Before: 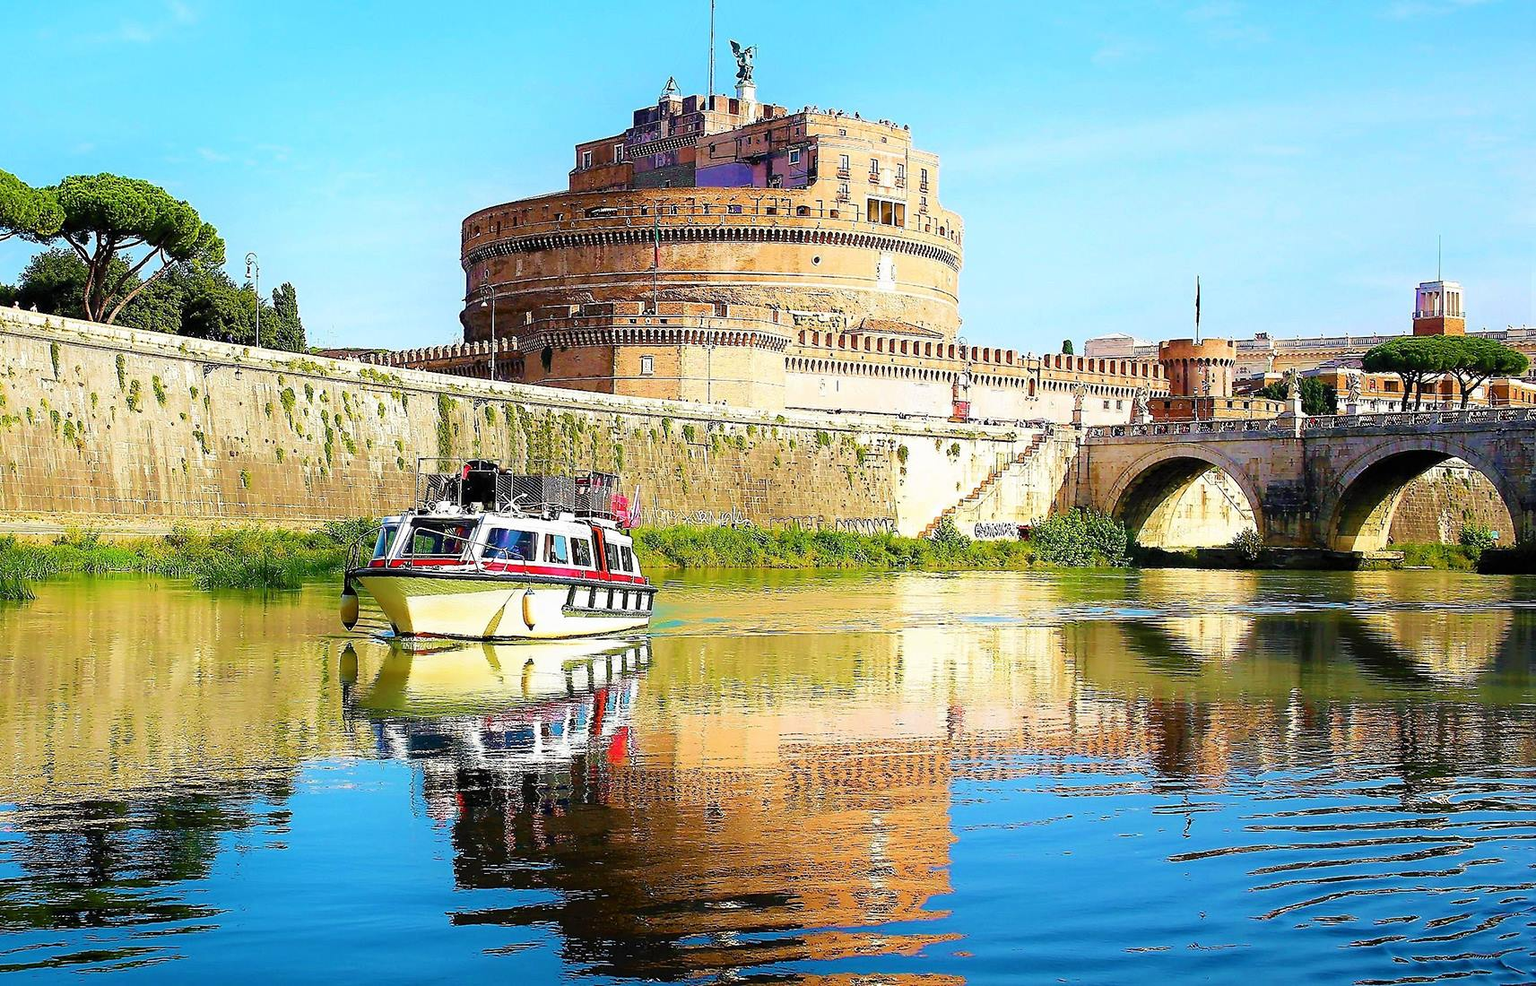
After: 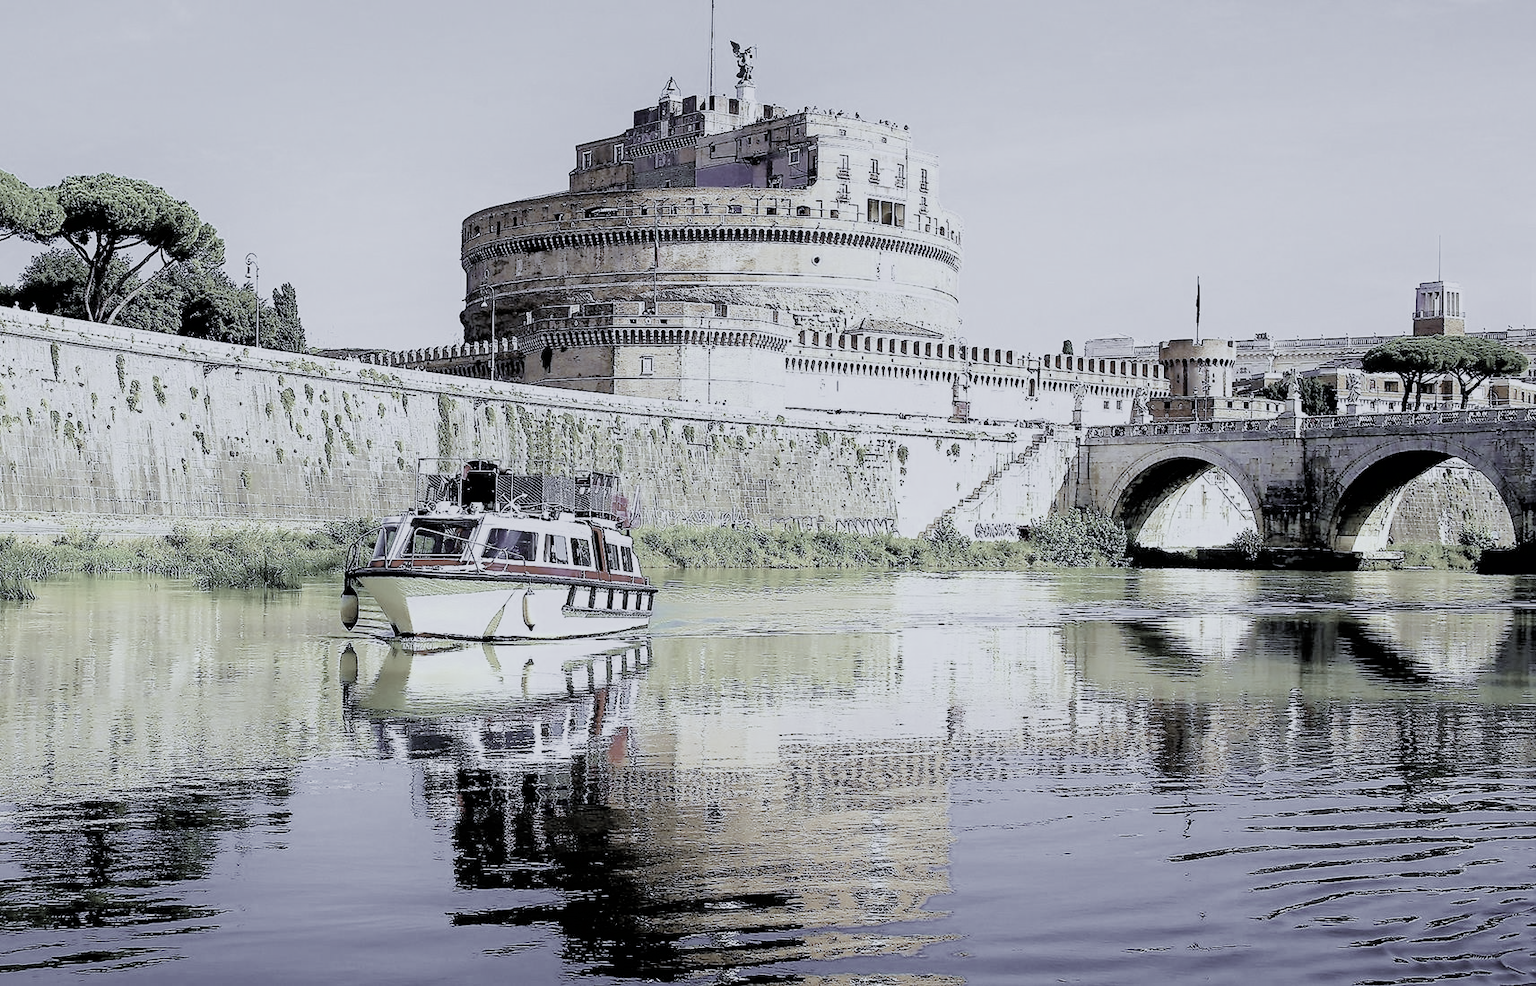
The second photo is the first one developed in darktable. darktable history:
filmic rgb: black relative exposure -5 EV, hardness 2.88, contrast 1.4, highlights saturation mix -20%
color correction: saturation 0.2
white balance: red 0.766, blue 1.537
tone equalizer: -7 EV 0.15 EV, -6 EV 0.6 EV, -5 EV 1.15 EV, -4 EV 1.33 EV, -3 EV 1.15 EV, -2 EV 0.6 EV, -1 EV 0.15 EV, mask exposure compensation -0.5 EV
